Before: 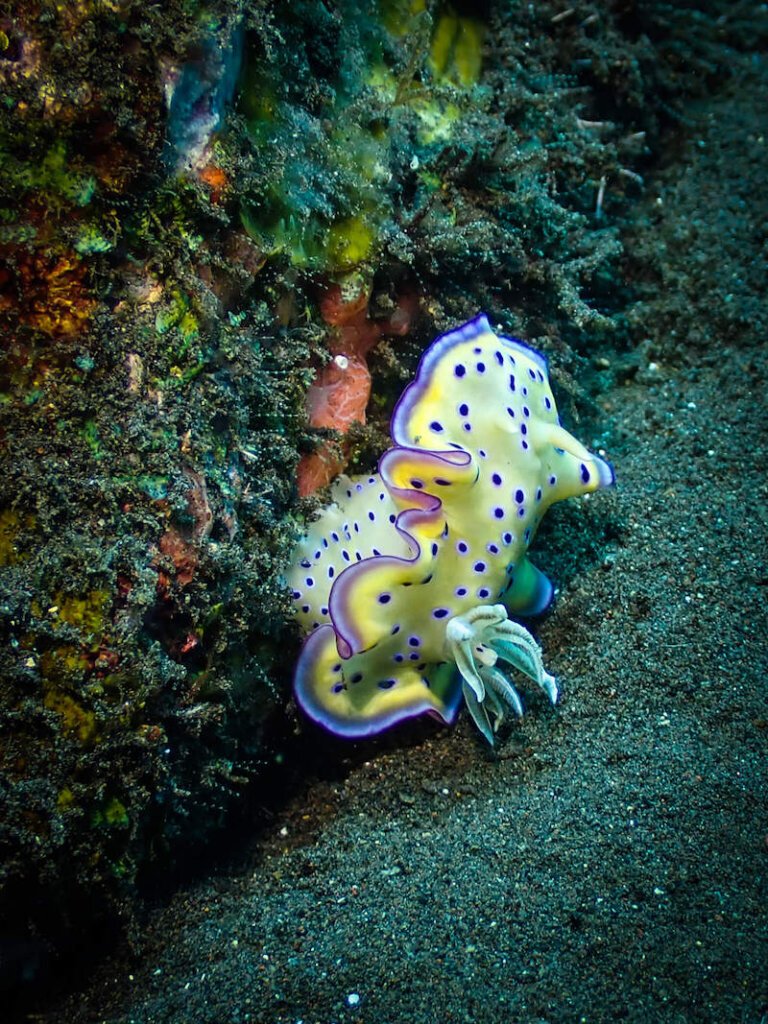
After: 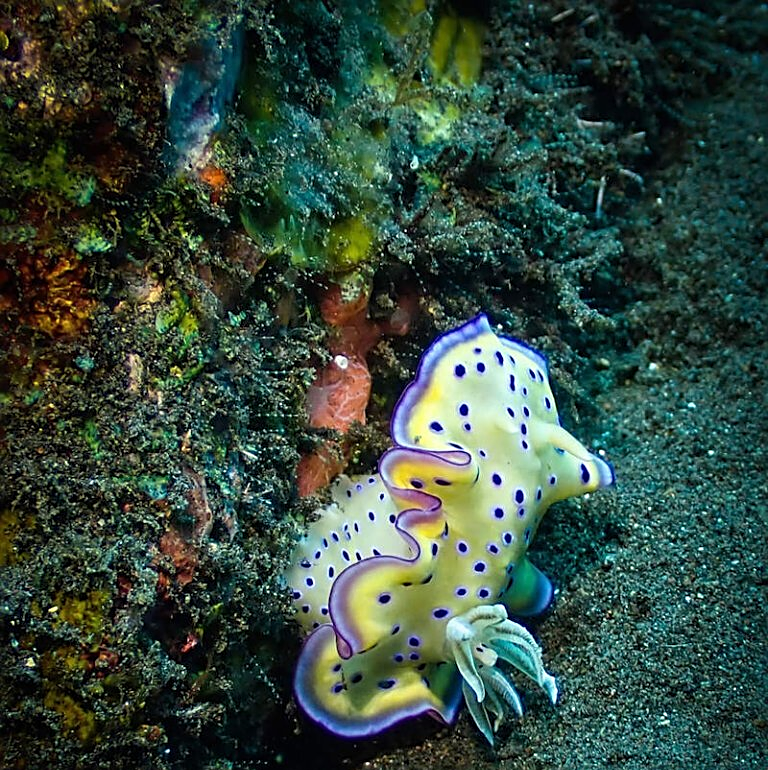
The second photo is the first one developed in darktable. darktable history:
sharpen: on, module defaults
crop: bottom 24.568%
